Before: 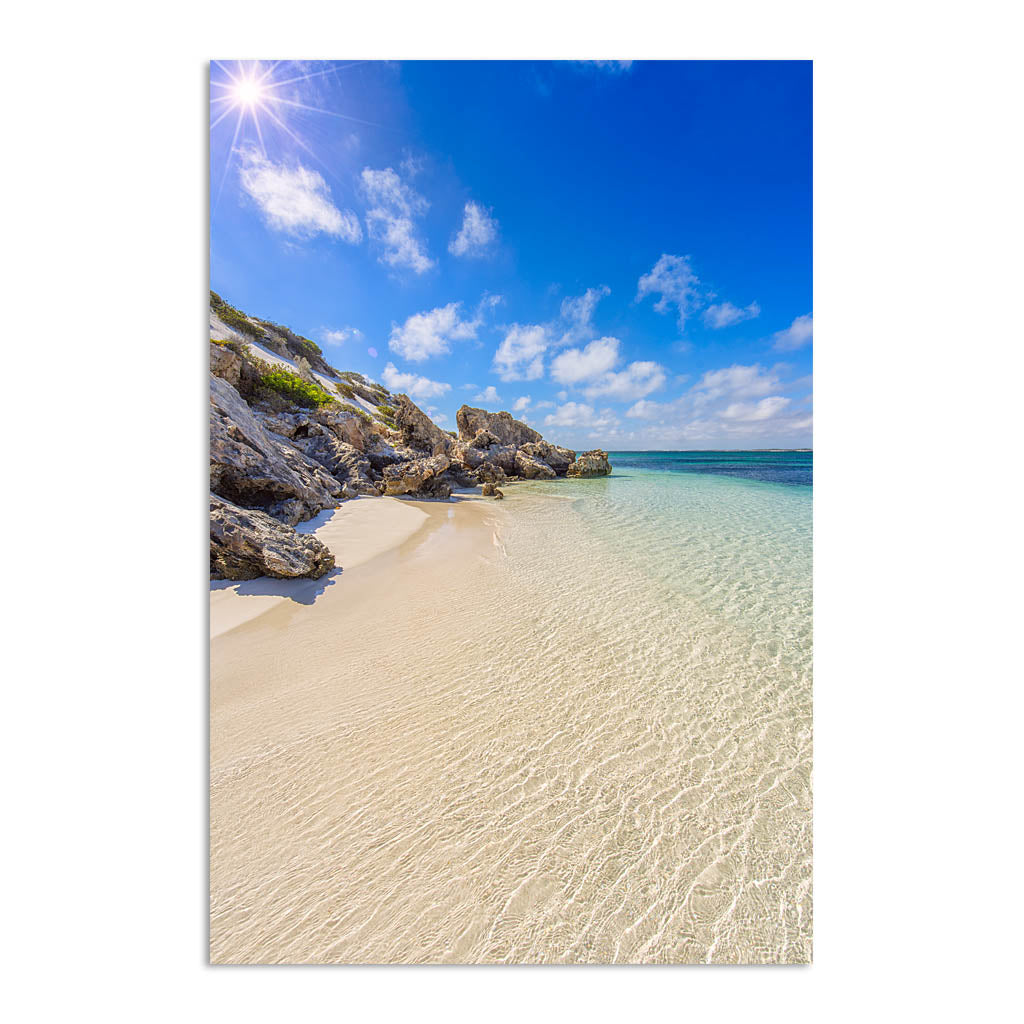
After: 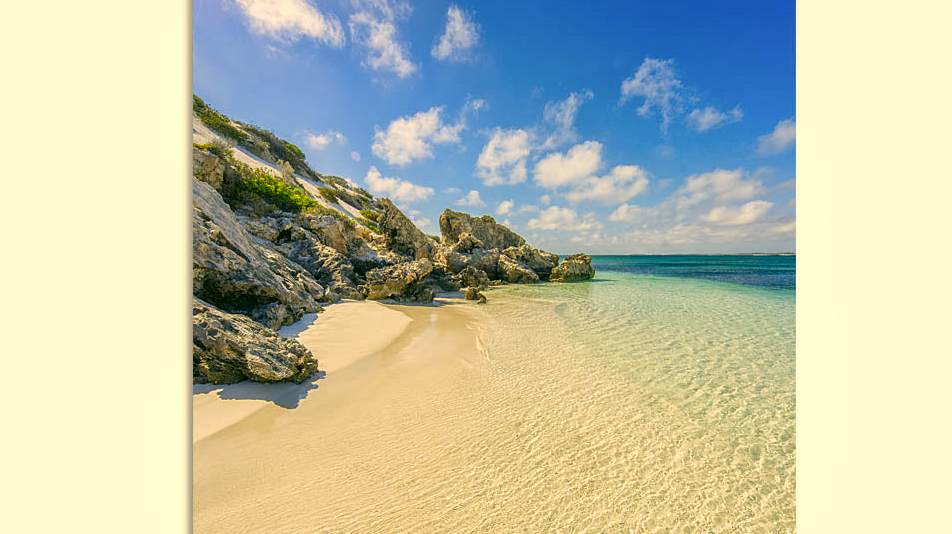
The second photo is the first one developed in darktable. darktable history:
color correction: highlights a* 5.3, highlights b* 24.26, shadows a* -15.58, shadows b* 4.02
local contrast: mode bilateral grid, contrast 20, coarseness 50, detail 120%, midtone range 0.2
crop: left 1.744%, top 19.225%, right 5.069%, bottom 28.357%
